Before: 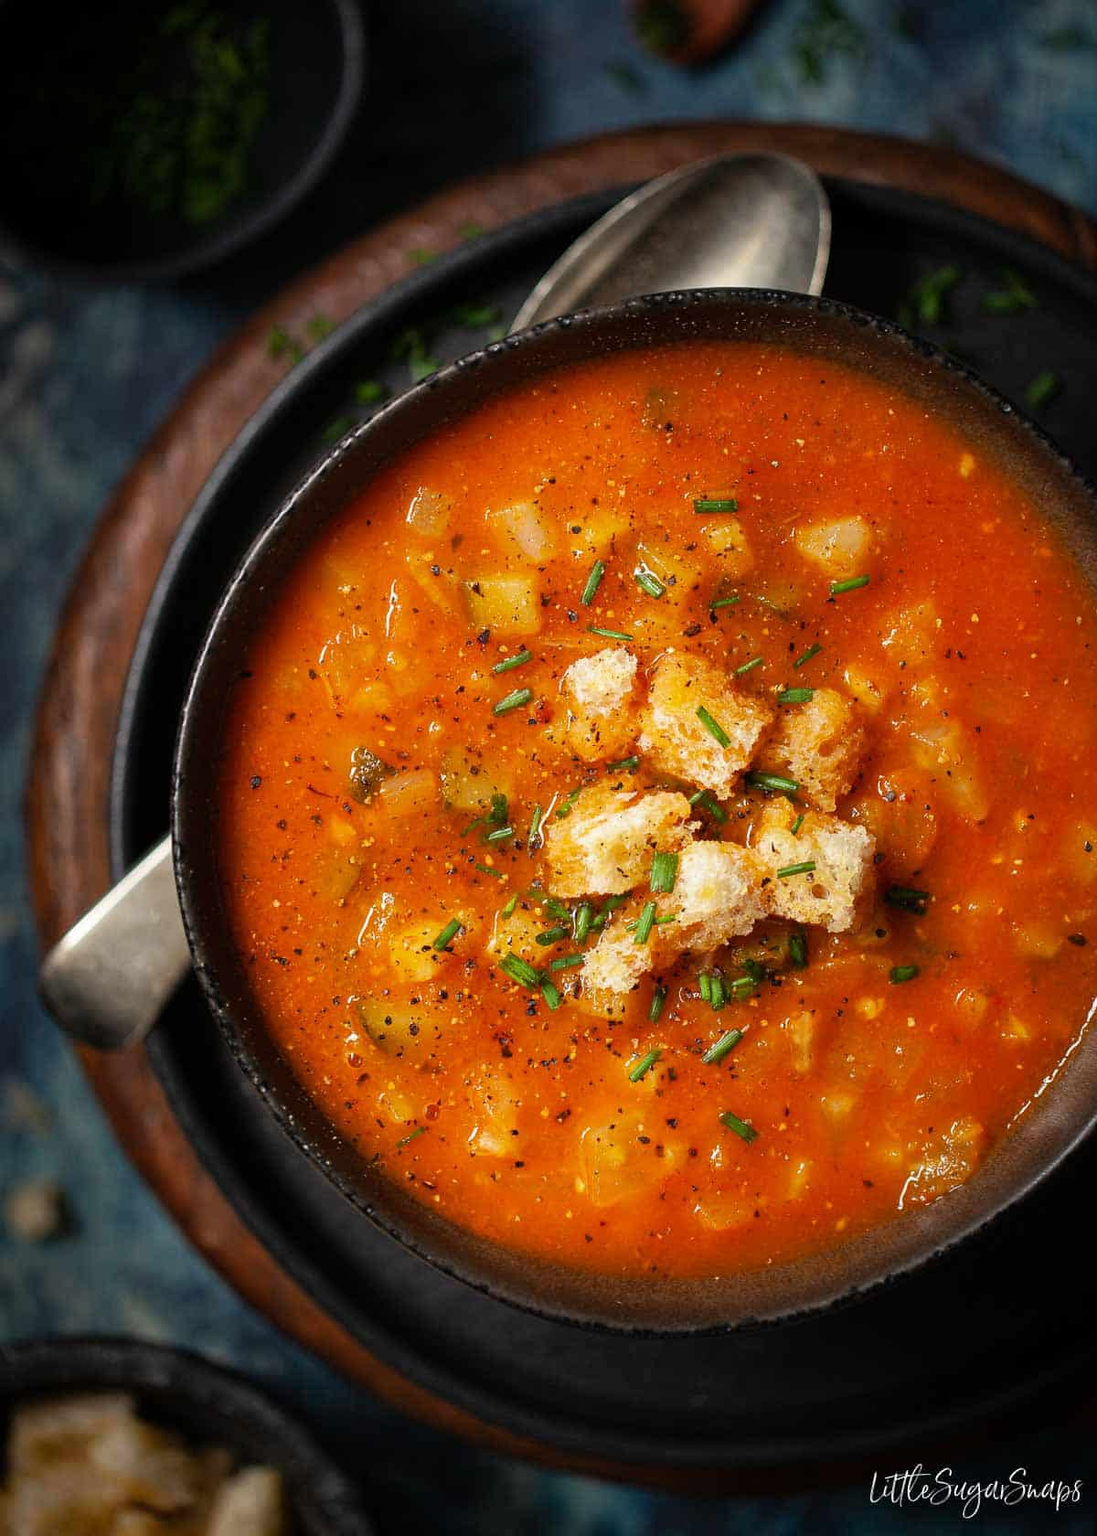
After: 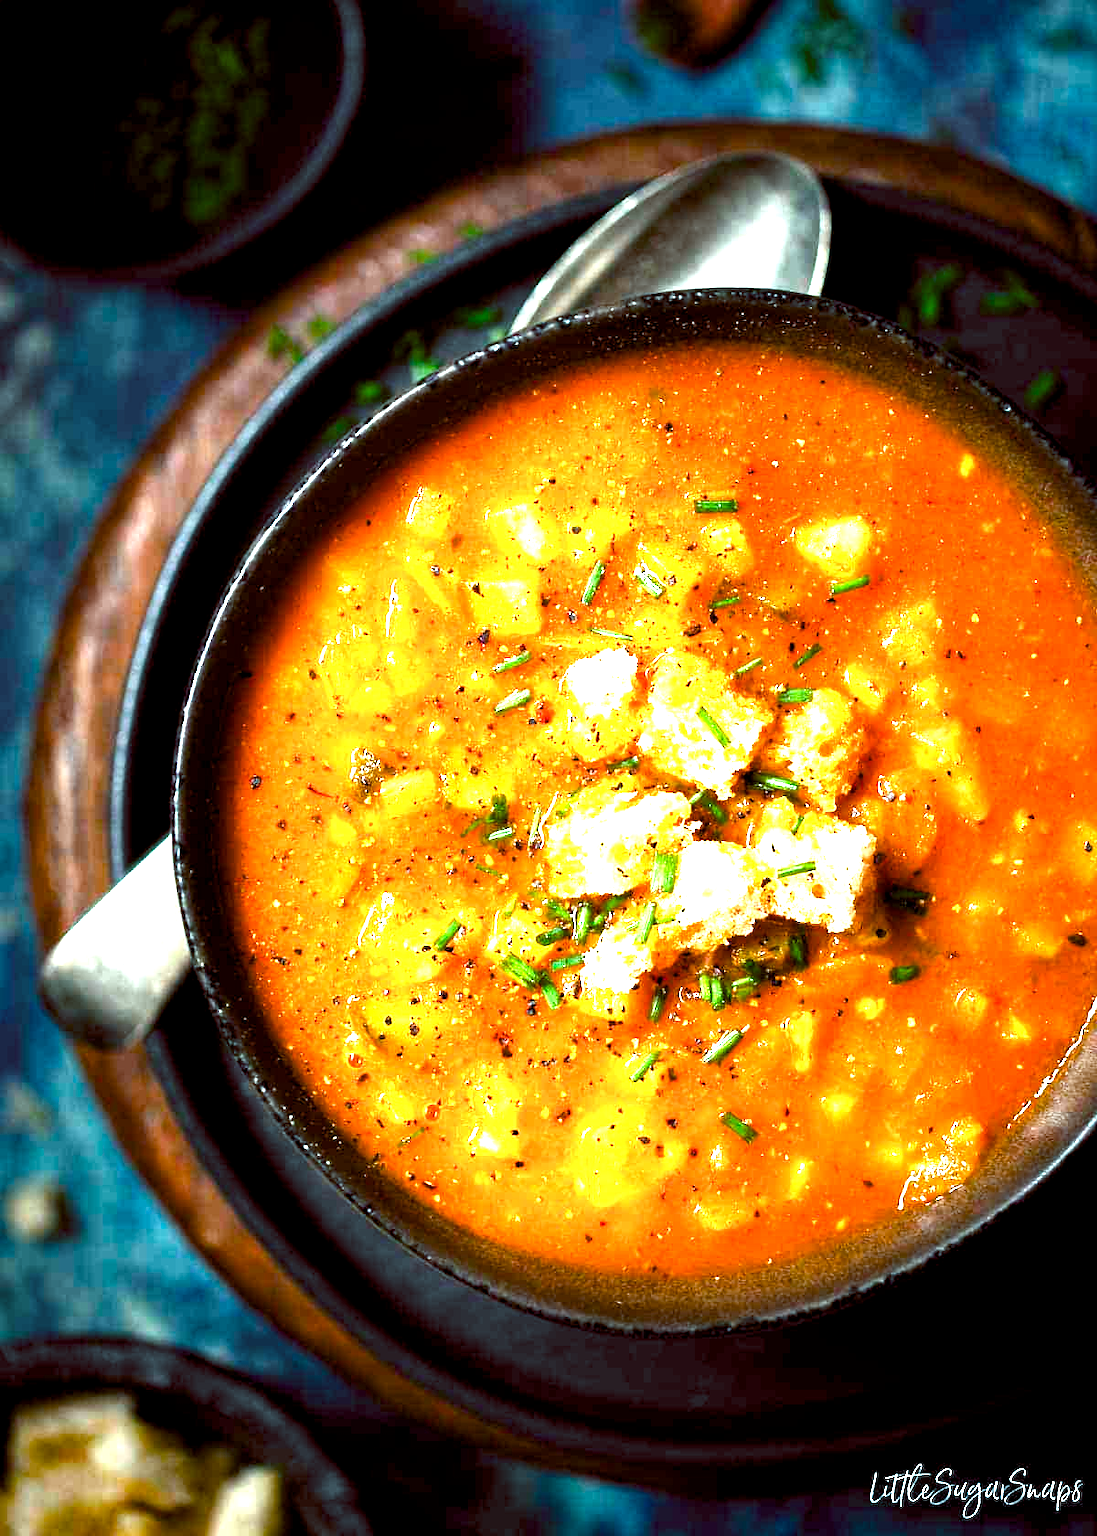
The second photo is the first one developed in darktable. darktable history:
exposure: black level correction 0.001, exposure 1.398 EV, compensate exposure bias true, compensate highlight preservation false
color balance rgb: shadows lift › luminance -7.7%, shadows lift › chroma 2.13%, shadows lift › hue 200.79°, power › luminance -7.77%, power › chroma 2.27%, power › hue 220.69°, highlights gain › luminance 15.15%, highlights gain › chroma 4%, highlights gain › hue 209.35°, global offset › luminance -0.21%, global offset › chroma 0.27%, perceptual saturation grading › global saturation 24.42%, perceptual saturation grading › highlights -24.42%, perceptual saturation grading › mid-tones 24.42%, perceptual saturation grading › shadows 40%, perceptual brilliance grading › global brilliance -5%, perceptual brilliance grading › highlights 24.42%, perceptual brilliance grading › mid-tones 7%, perceptual brilliance grading › shadows -5%
